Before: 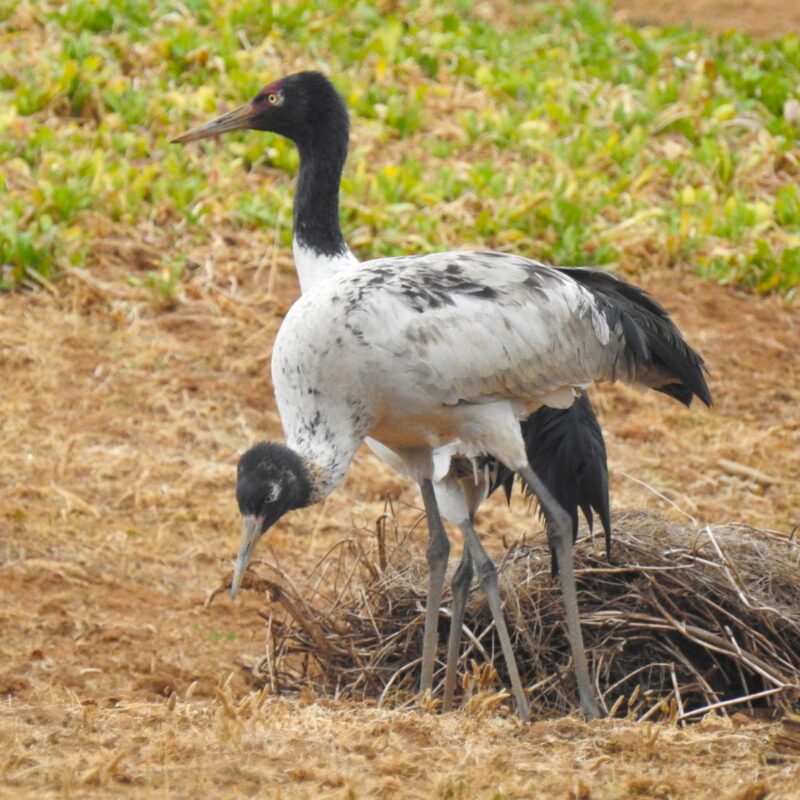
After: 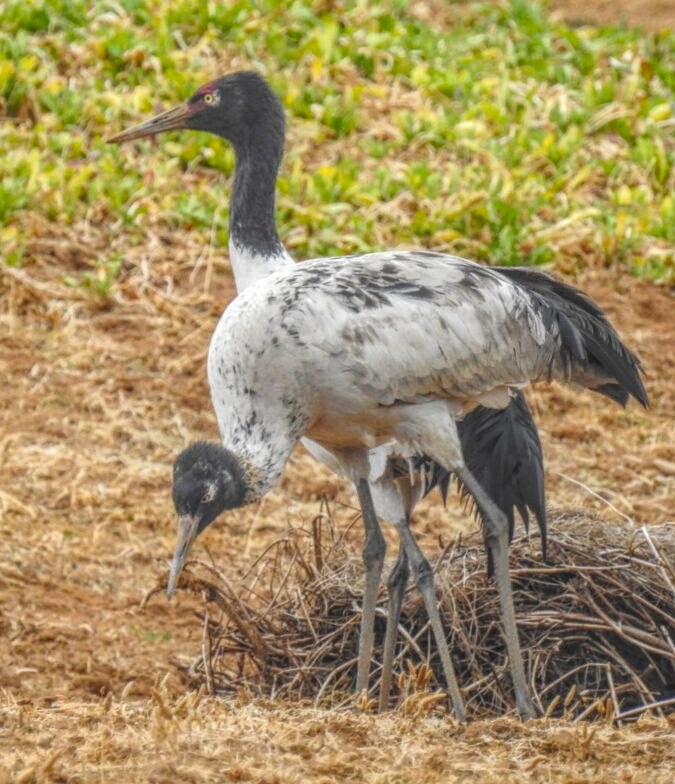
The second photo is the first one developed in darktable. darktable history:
local contrast: highlights 20%, shadows 30%, detail 200%, midtone range 0.2
crop: left 8.026%, right 7.374%
